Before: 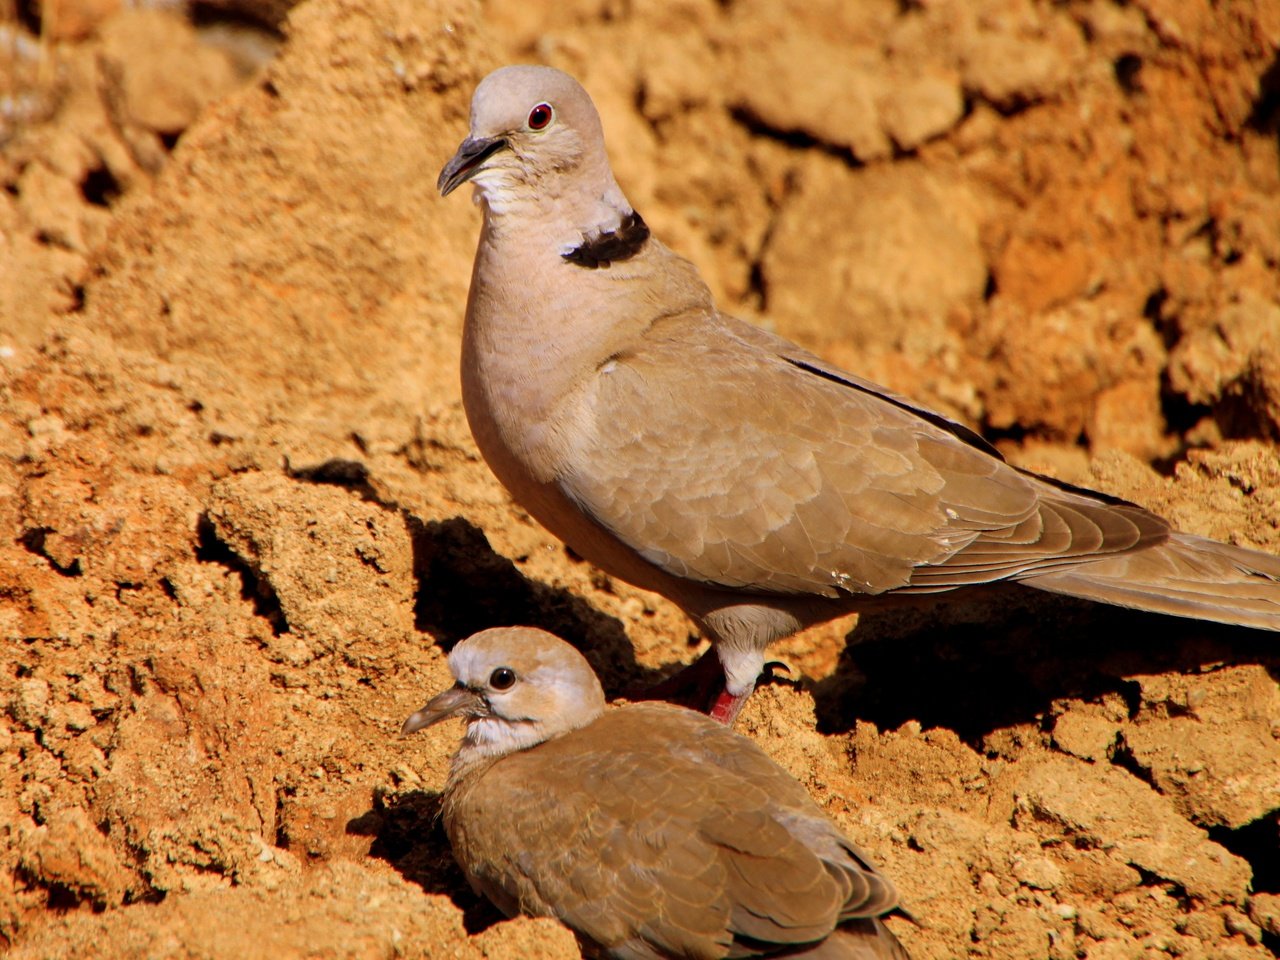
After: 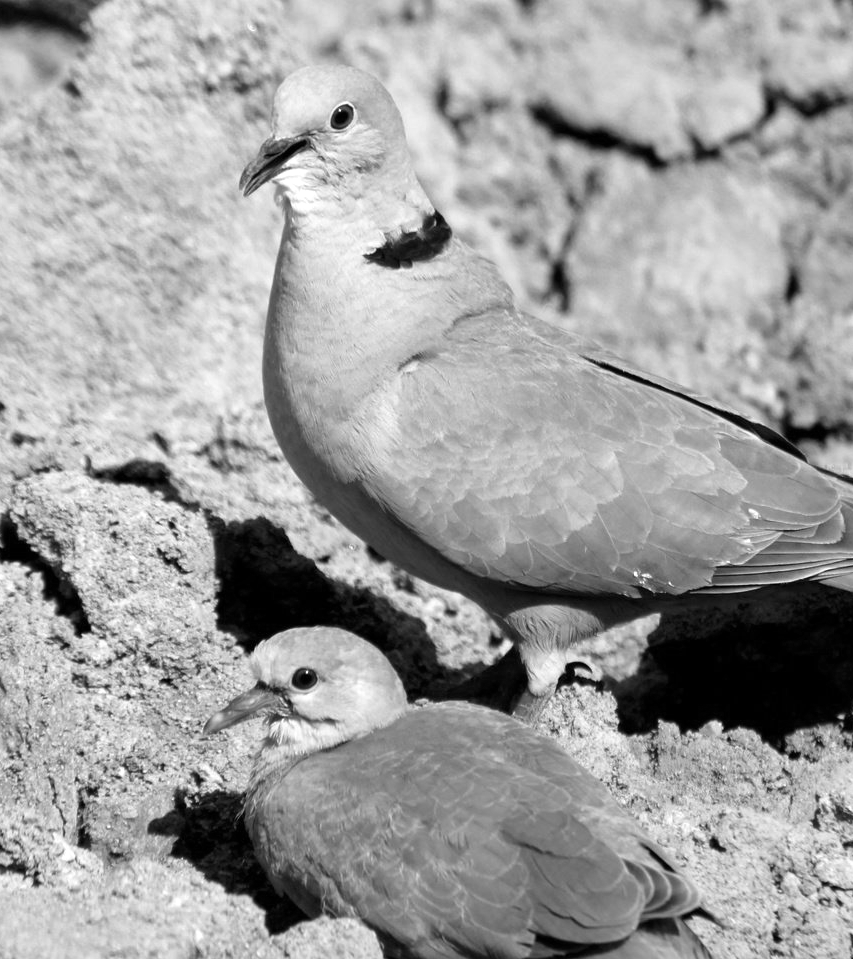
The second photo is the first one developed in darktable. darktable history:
crop and rotate: left 15.546%, right 17.787%
monochrome: a 32, b 64, size 2.3
color calibration: x 0.367, y 0.376, temperature 4372.25 K
exposure: exposure 0.6 EV, compensate highlight preservation false
